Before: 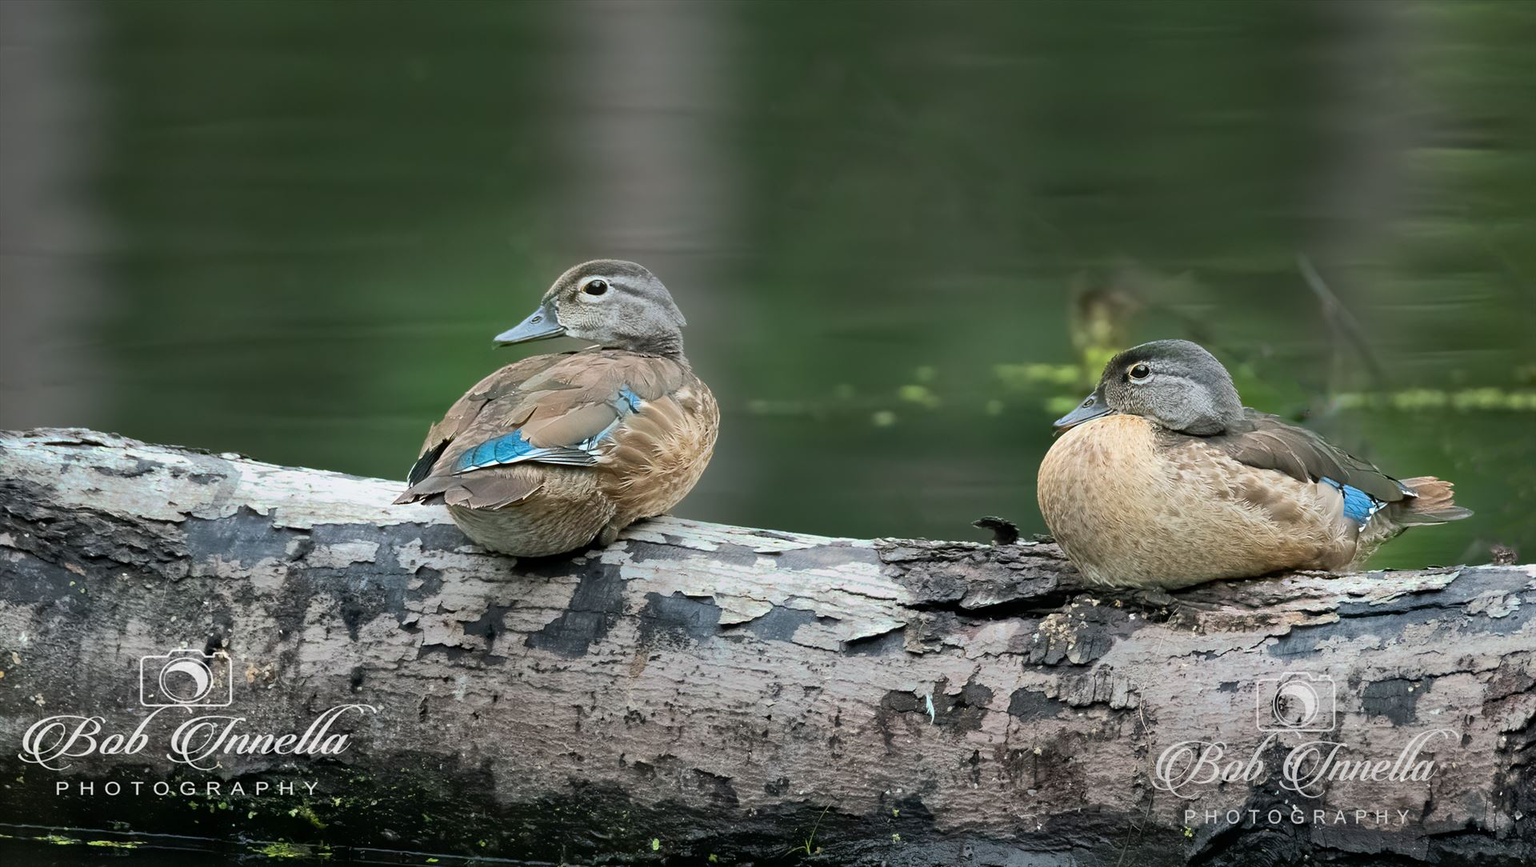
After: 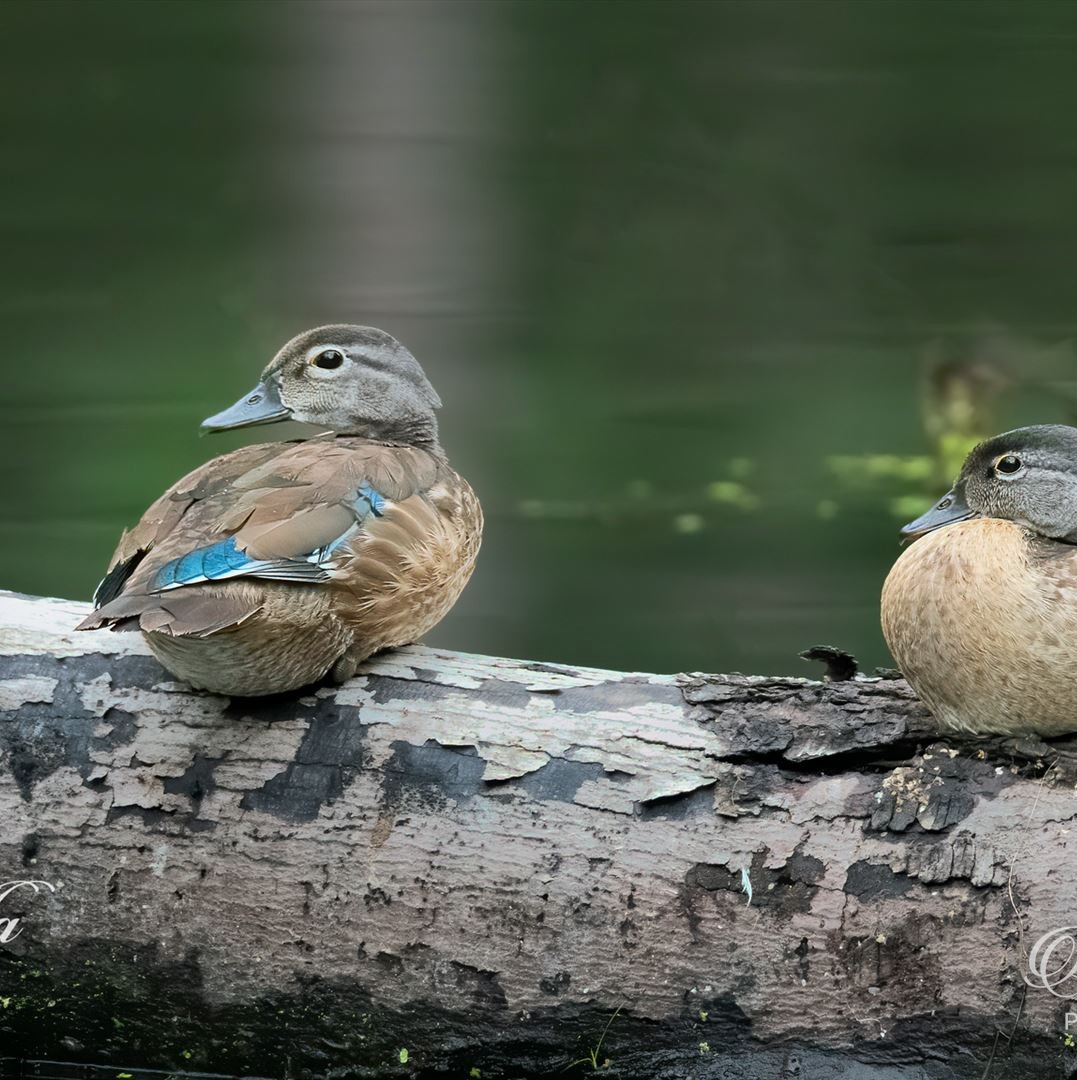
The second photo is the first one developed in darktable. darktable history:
shadows and highlights: shadows -23.08, highlights 46.15, soften with gaussian
crop: left 21.674%, right 22.086%
exposure: exposure -0.021 EV, compensate highlight preservation false
